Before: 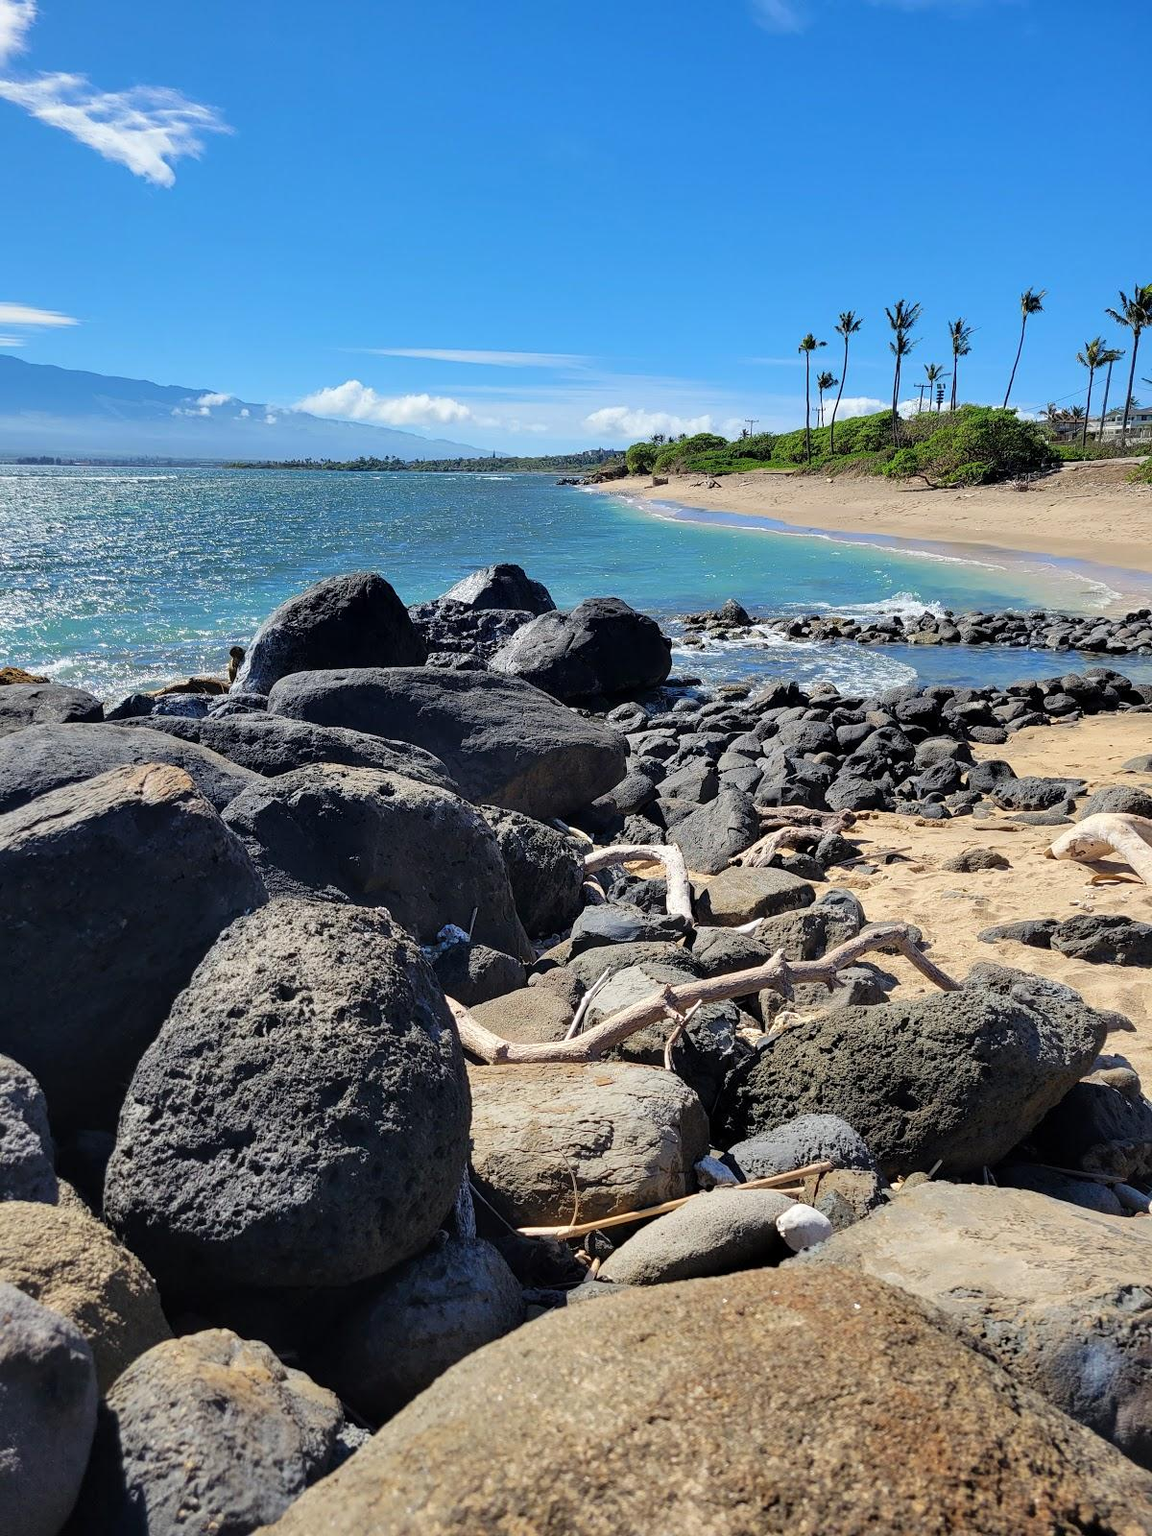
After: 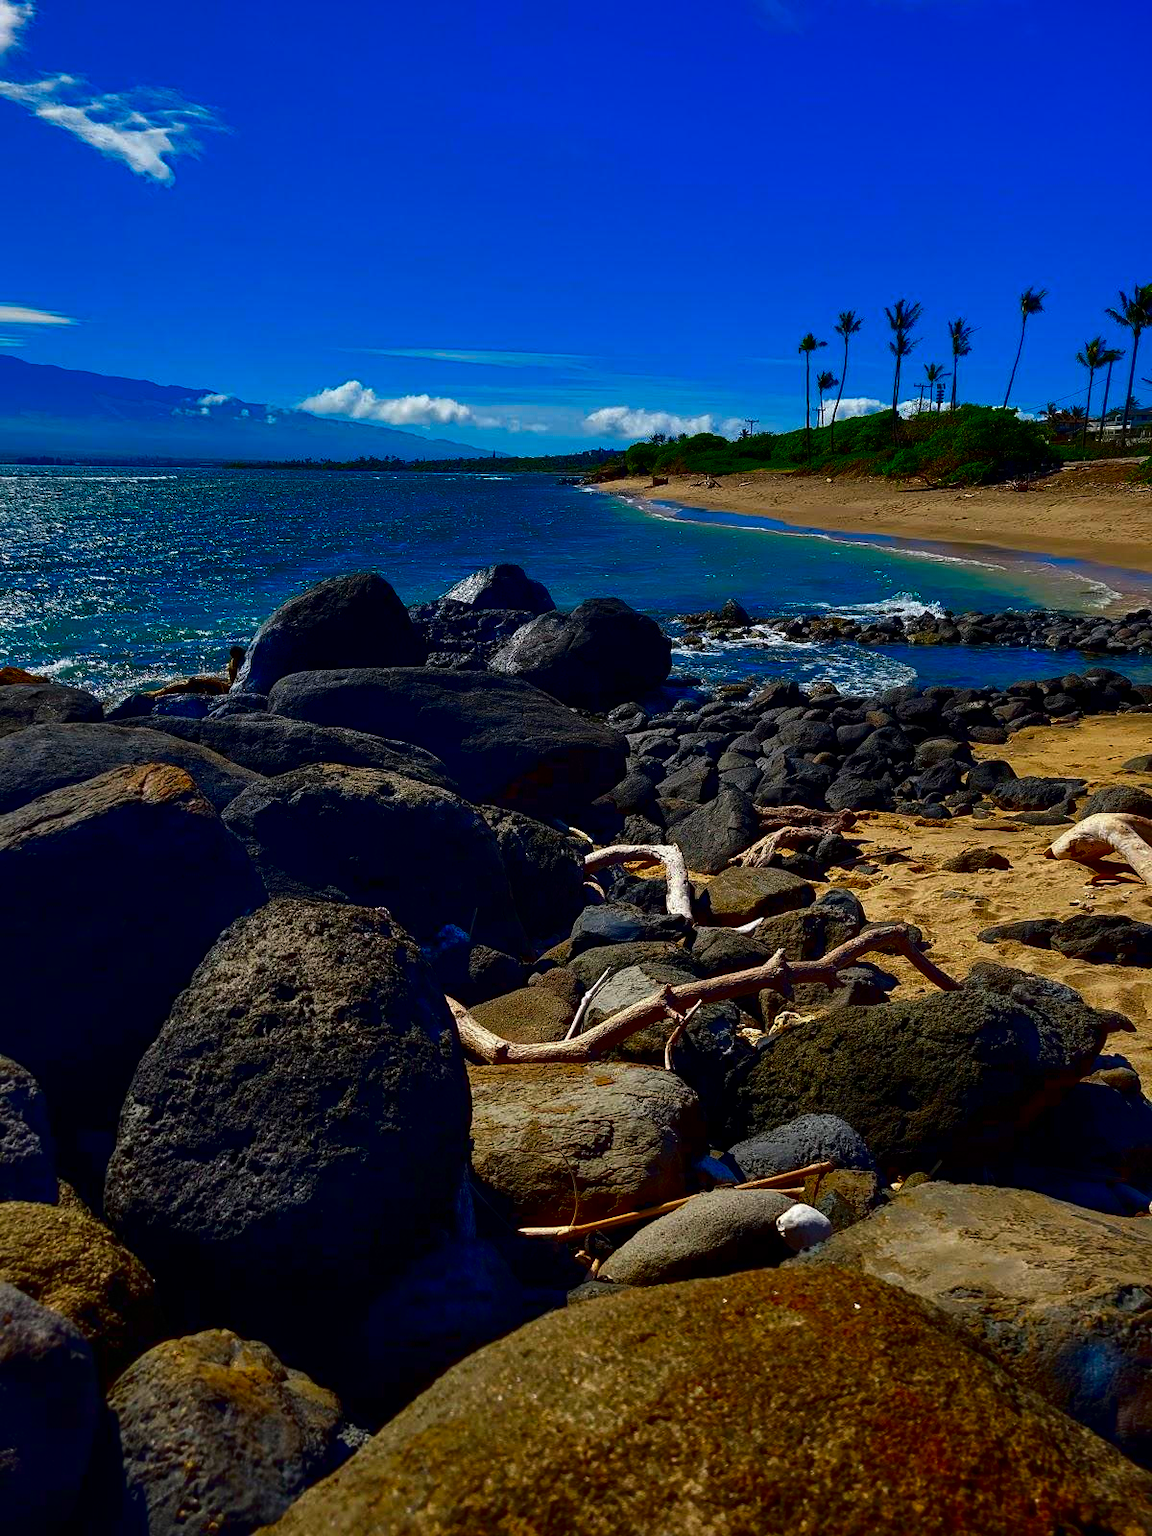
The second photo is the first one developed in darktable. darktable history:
contrast brightness saturation: brightness -0.981, saturation 0.986
